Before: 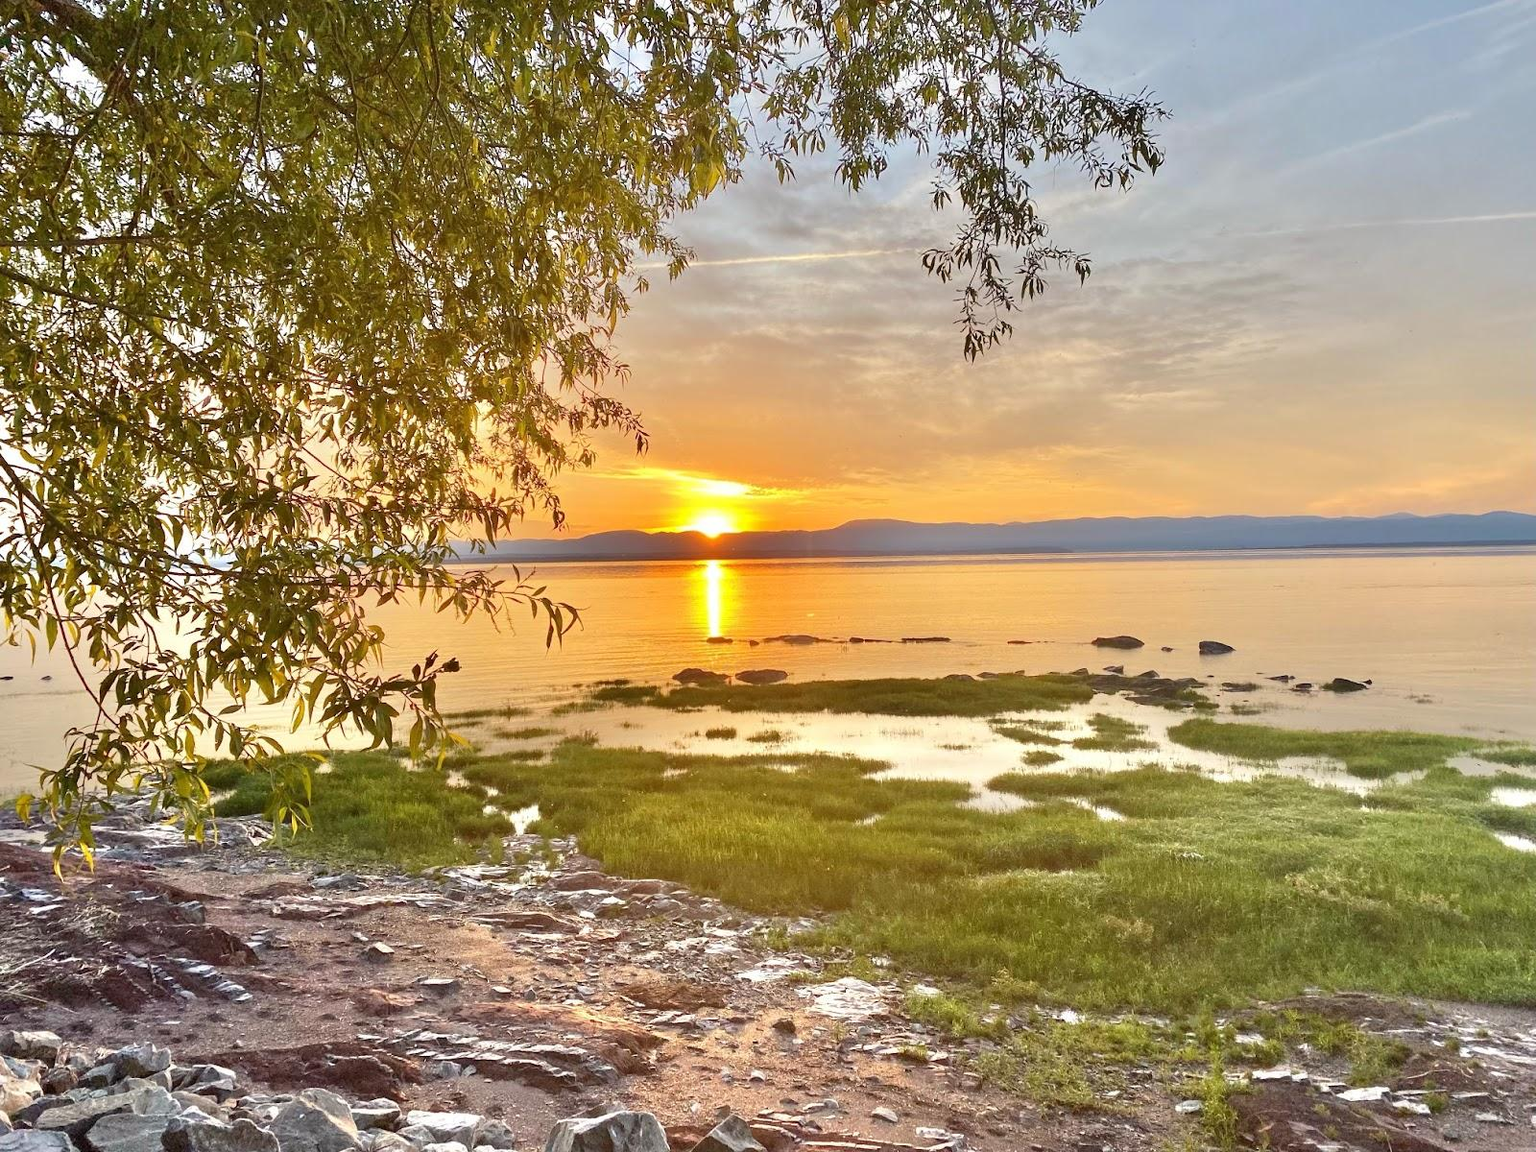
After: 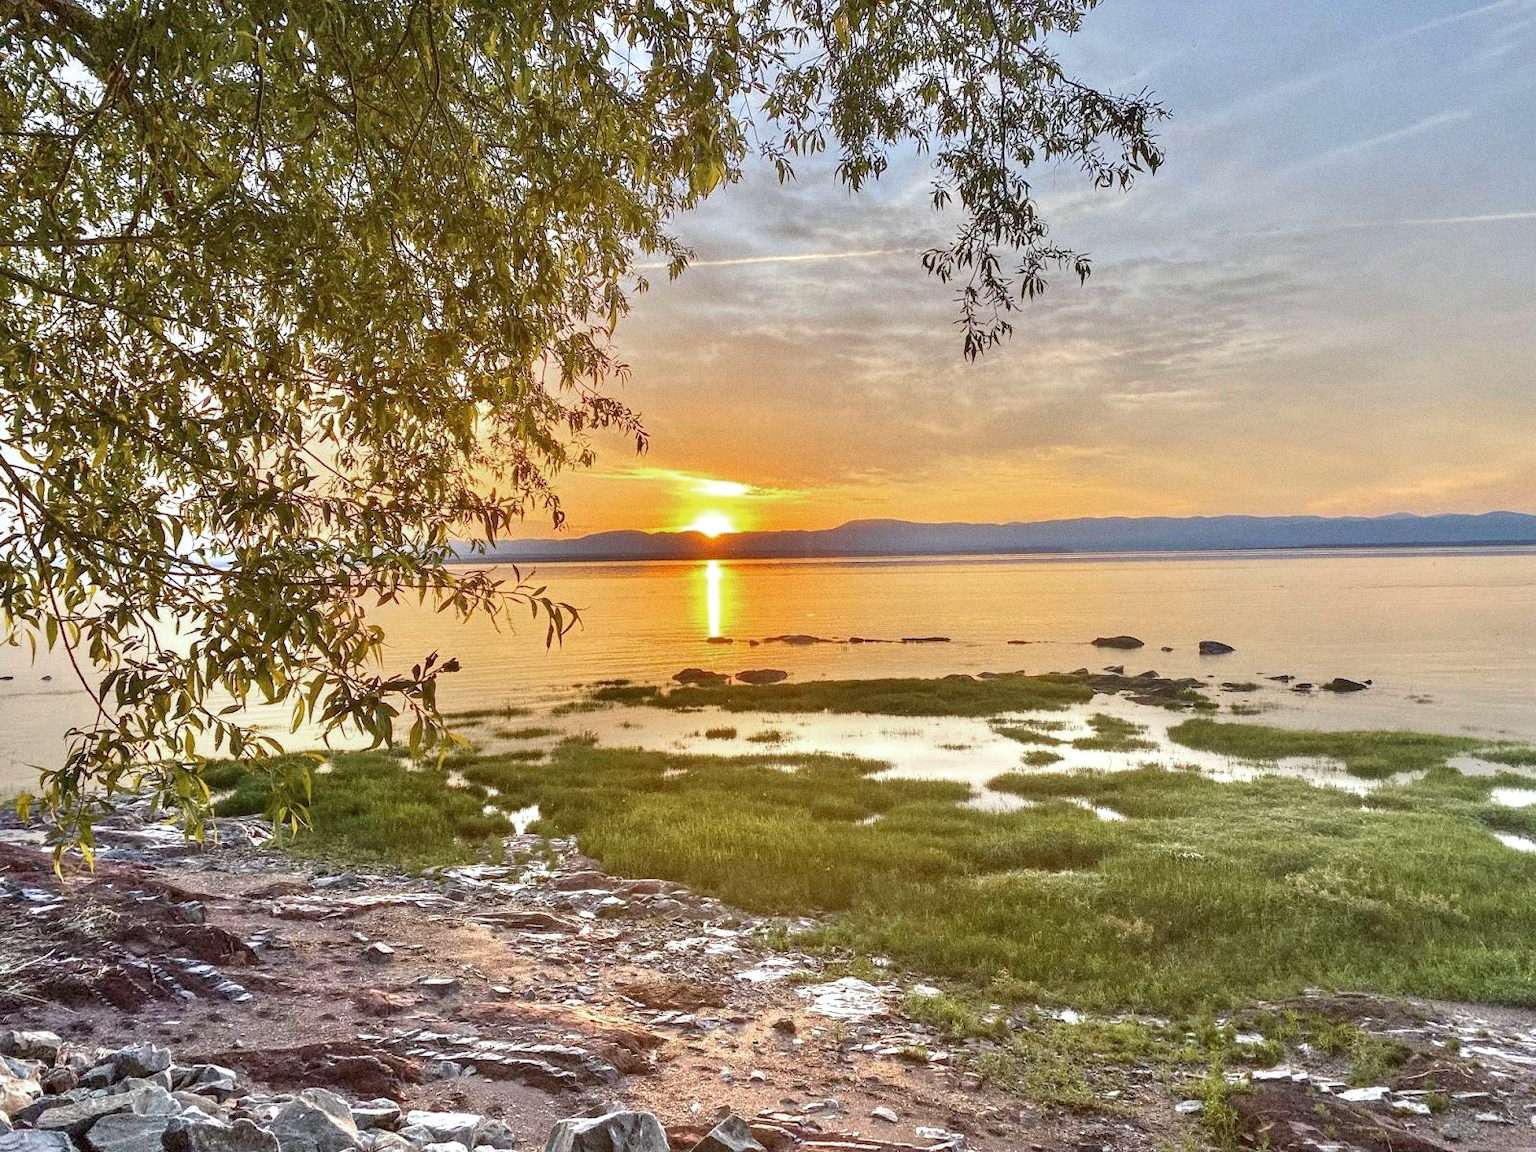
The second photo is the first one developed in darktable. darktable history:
white balance: red 0.976, blue 1.04
grain: coarseness 0.09 ISO
local contrast: detail 130%
color zones: curves: ch0 [(0, 0.5) (0.143, 0.5) (0.286, 0.456) (0.429, 0.5) (0.571, 0.5) (0.714, 0.5) (0.857, 0.5) (1, 0.5)]; ch1 [(0, 0.5) (0.143, 0.5) (0.286, 0.422) (0.429, 0.5) (0.571, 0.5) (0.714, 0.5) (0.857, 0.5) (1, 0.5)]
